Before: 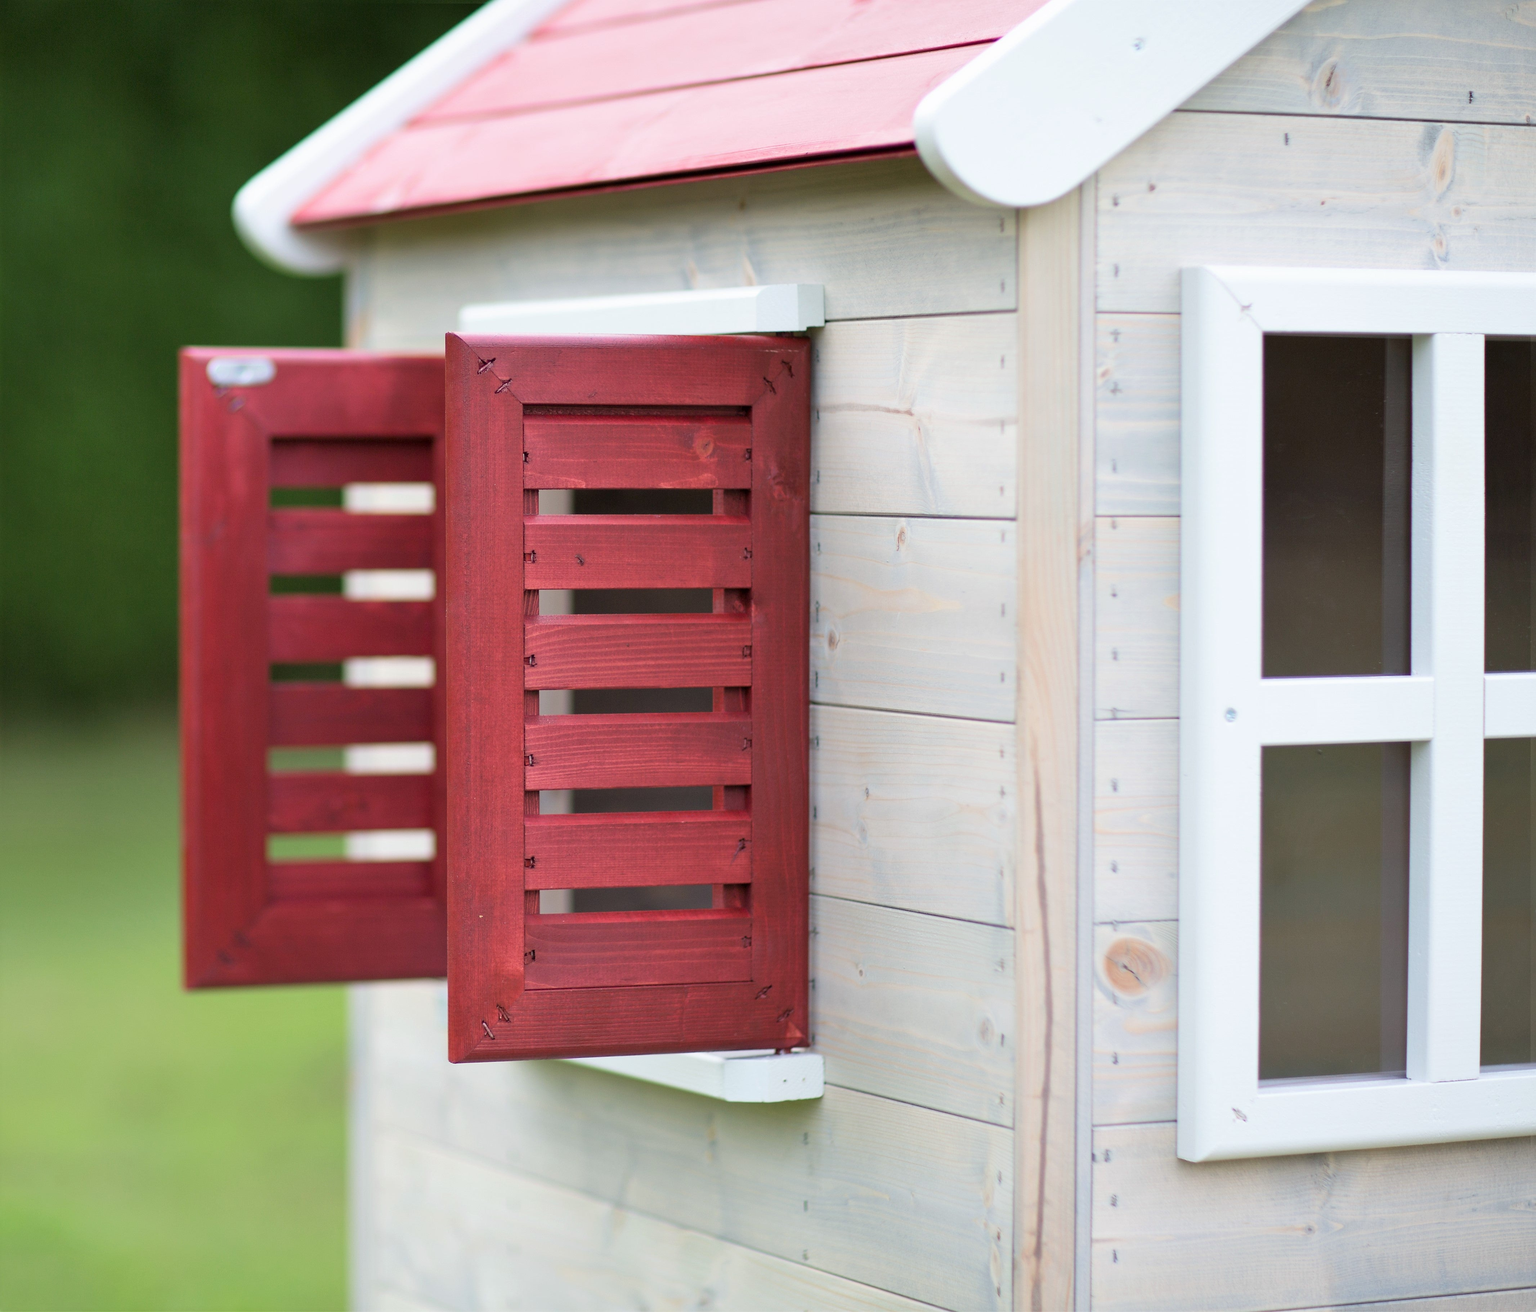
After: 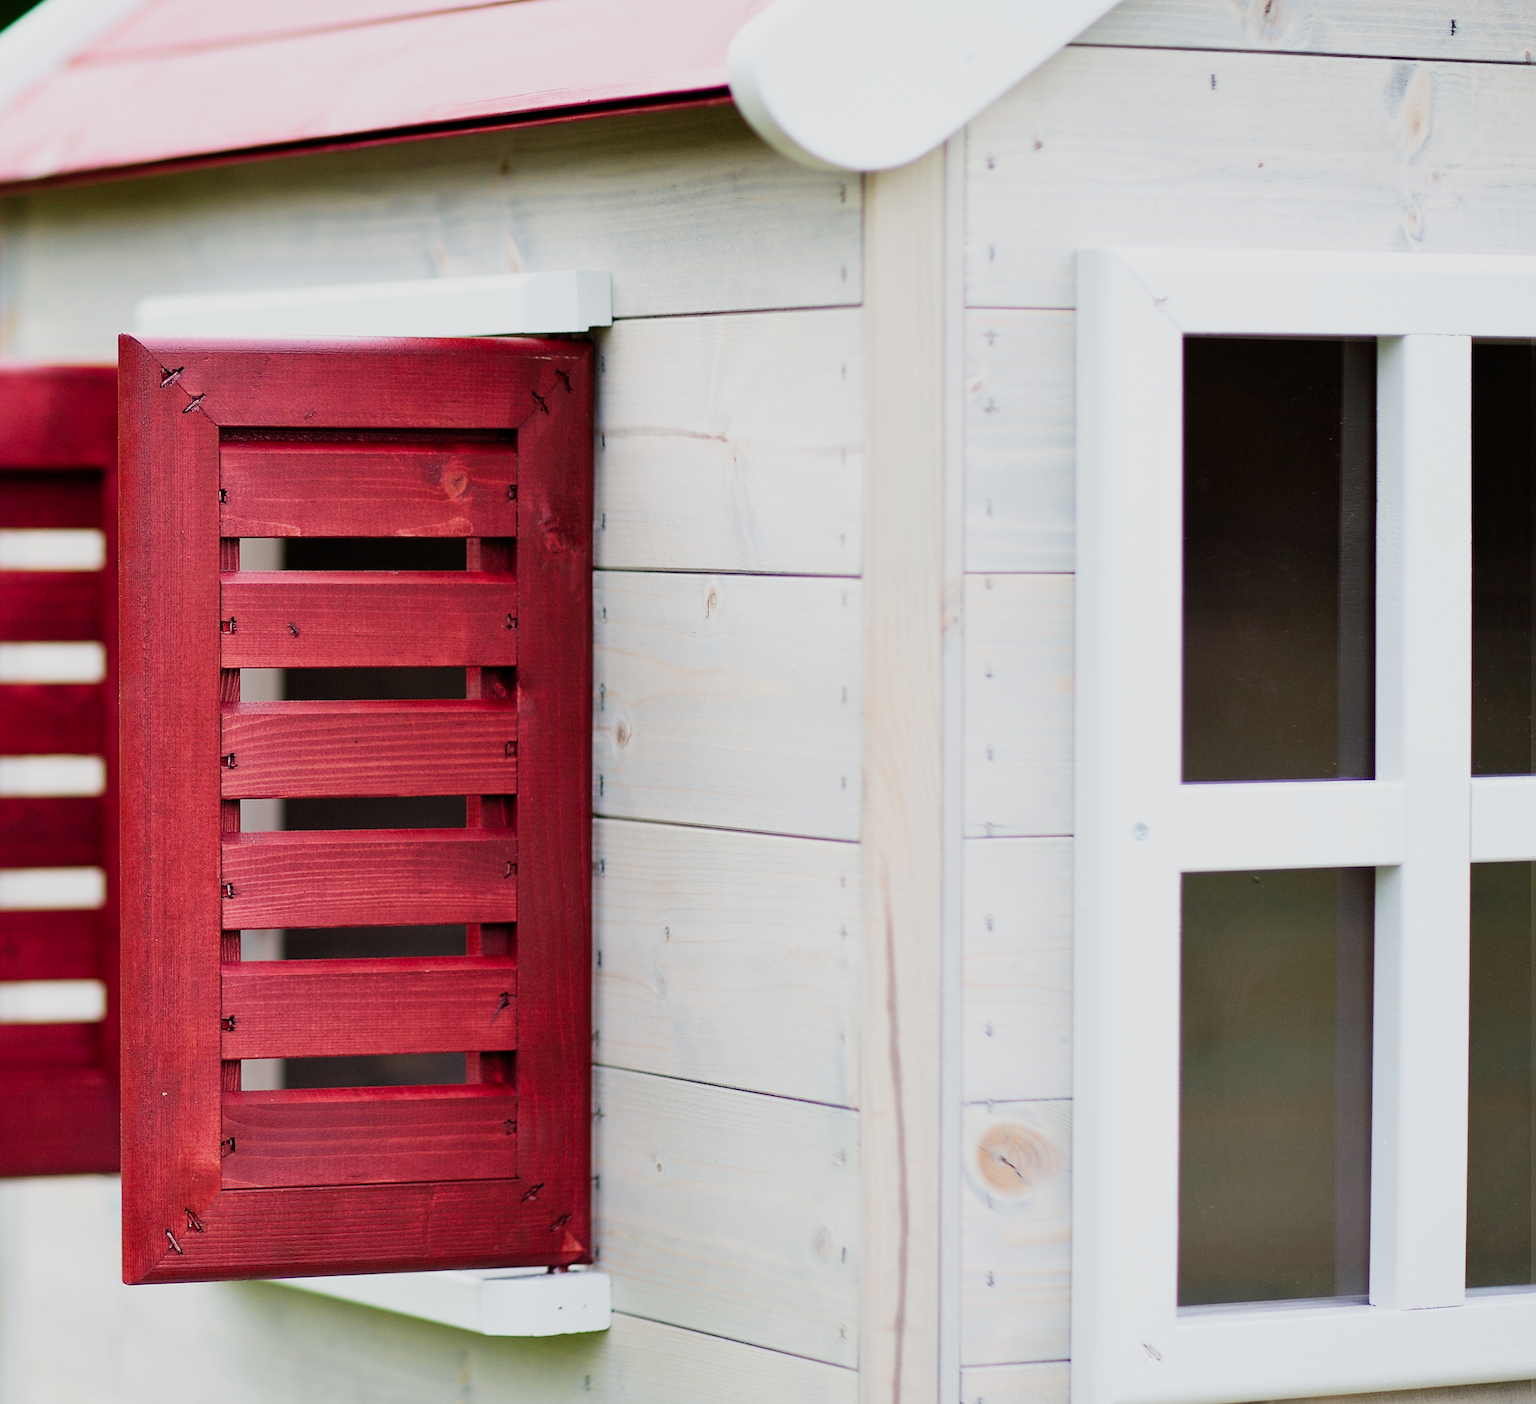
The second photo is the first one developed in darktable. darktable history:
sigmoid: contrast 1.8, skew -0.2, preserve hue 0%, red attenuation 0.1, red rotation 0.035, green attenuation 0.1, green rotation -0.017, blue attenuation 0.15, blue rotation -0.052, base primaries Rec2020
sharpen: on, module defaults
crop: left 23.095%, top 5.827%, bottom 11.854%
